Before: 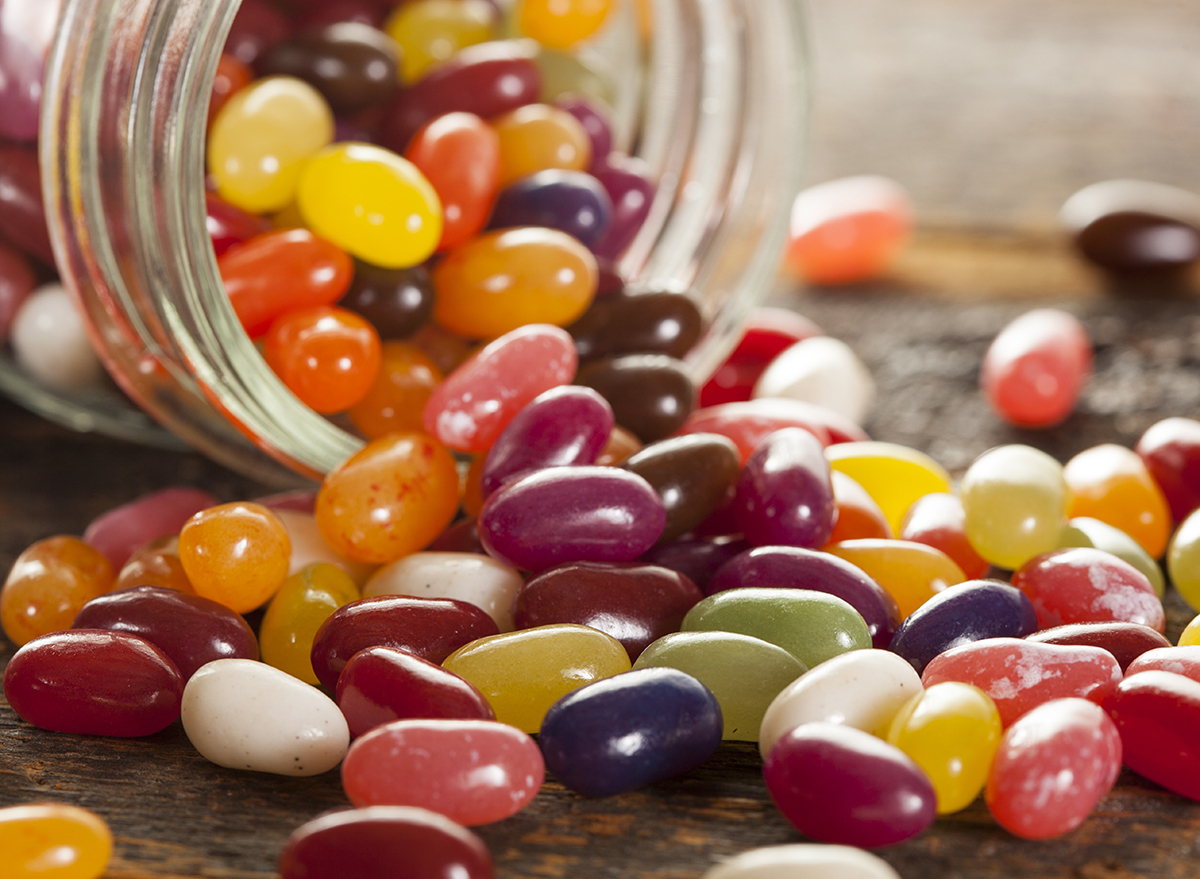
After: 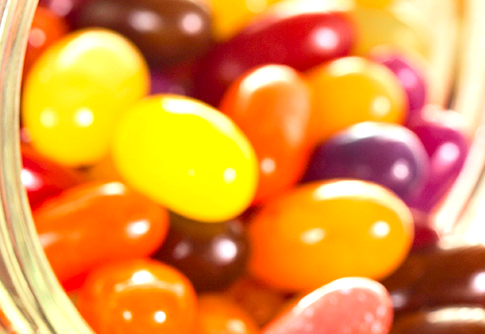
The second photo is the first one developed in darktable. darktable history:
exposure: black level correction 0, exposure 0.588 EV, compensate highlight preservation false
crop: left 15.478%, top 5.445%, right 44.097%, bottom 56.51%
color balance rgb: perceptual saturation grading › global saturation 25.418%, perceptual brilliance grading › global brilliance 11.188%
tone curve: curves: ch0 [(0, 0) (0.071, 0.047) (0.266, 0.26) (0.491, 0.552) (0.753, 0.818) (1, 0.983)]; ch1 [(0, 0) (0.346, 0.307) (0.408, 0.369) (0.463, 0.443) (0.482, 0.493) (0.502, 0.5) (0.517, 0.518) (0.546, 0.576) (0.588, 0.643) (0.651, 0.709) (1, 1)]; ch2 [(0, 0) (0.346, 0.34) (0.434, 0.46) (0.485, 0.494) (0.5, 0.494) (0.517, 0.503) (0.535, 0.545) (0.583, 0.624) (0.625, 0.678) (1, 1)], color space Lab, independent channels, preserve colors none
contrast brightness saturation: saturation -0.068
